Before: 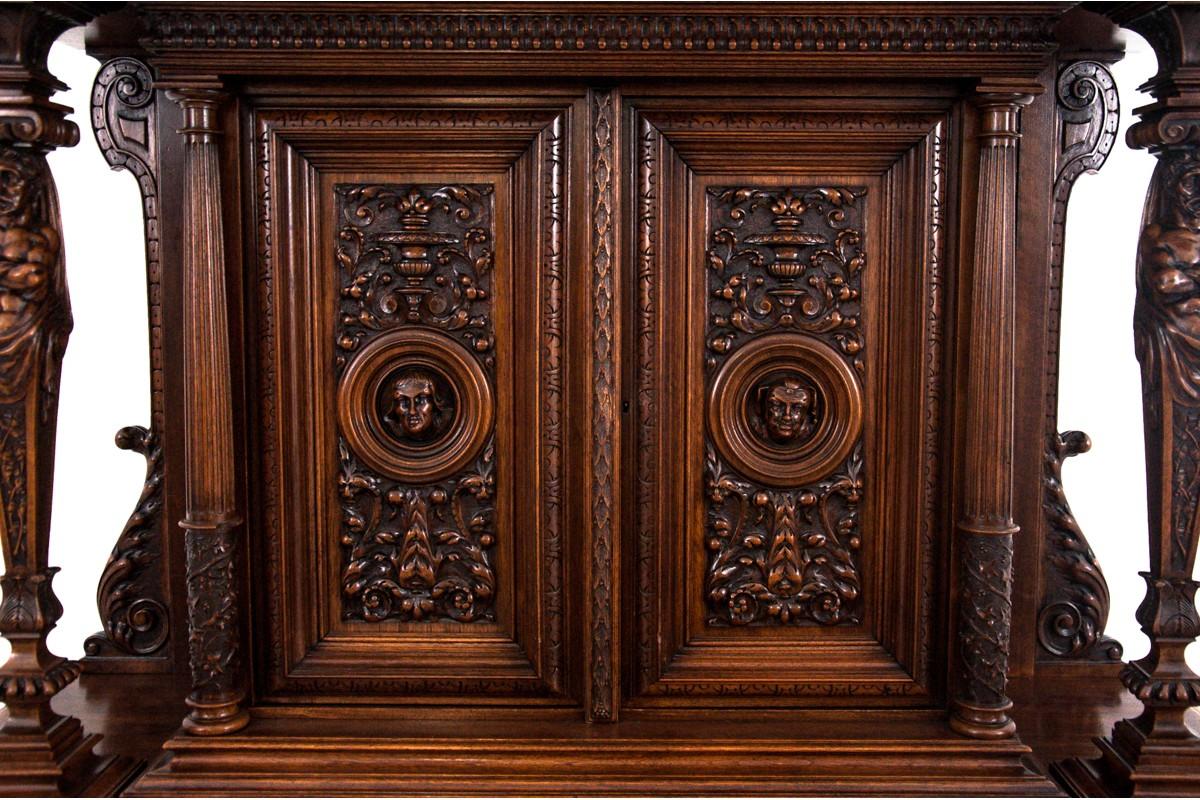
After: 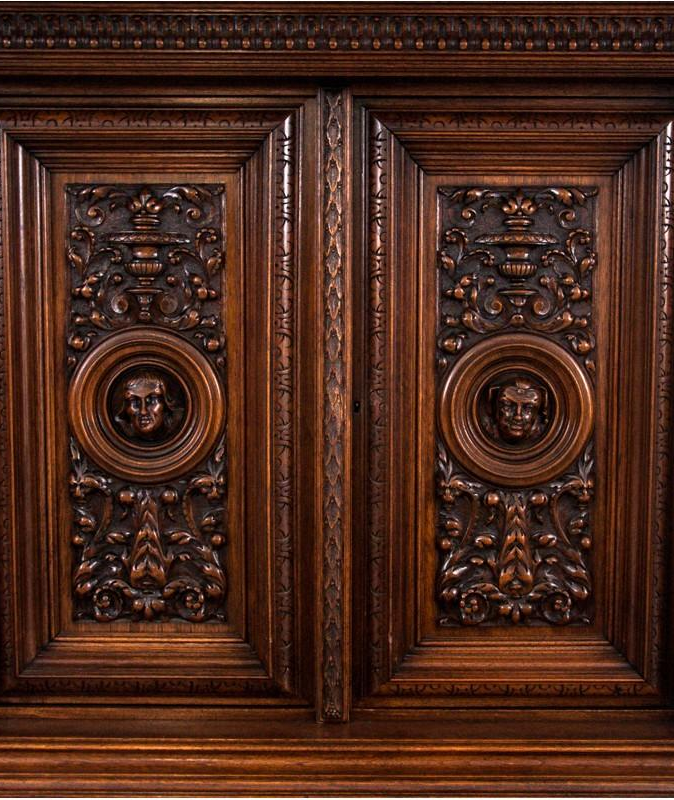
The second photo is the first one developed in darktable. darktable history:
crop and rotate: left 22.454%, right 21.378%
